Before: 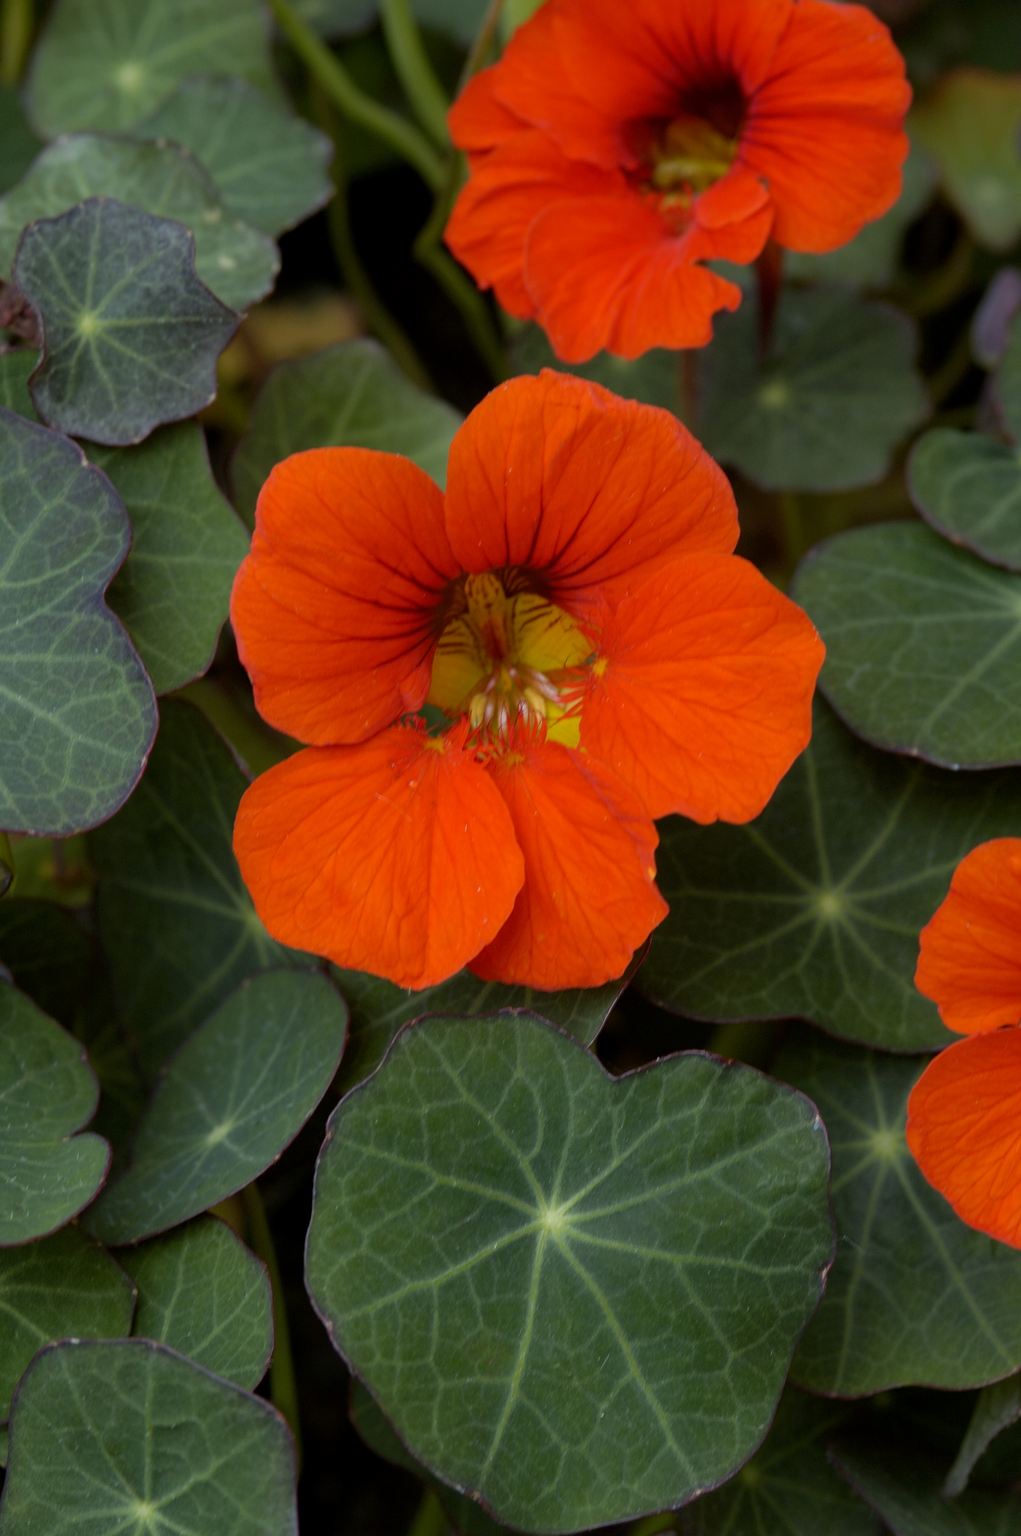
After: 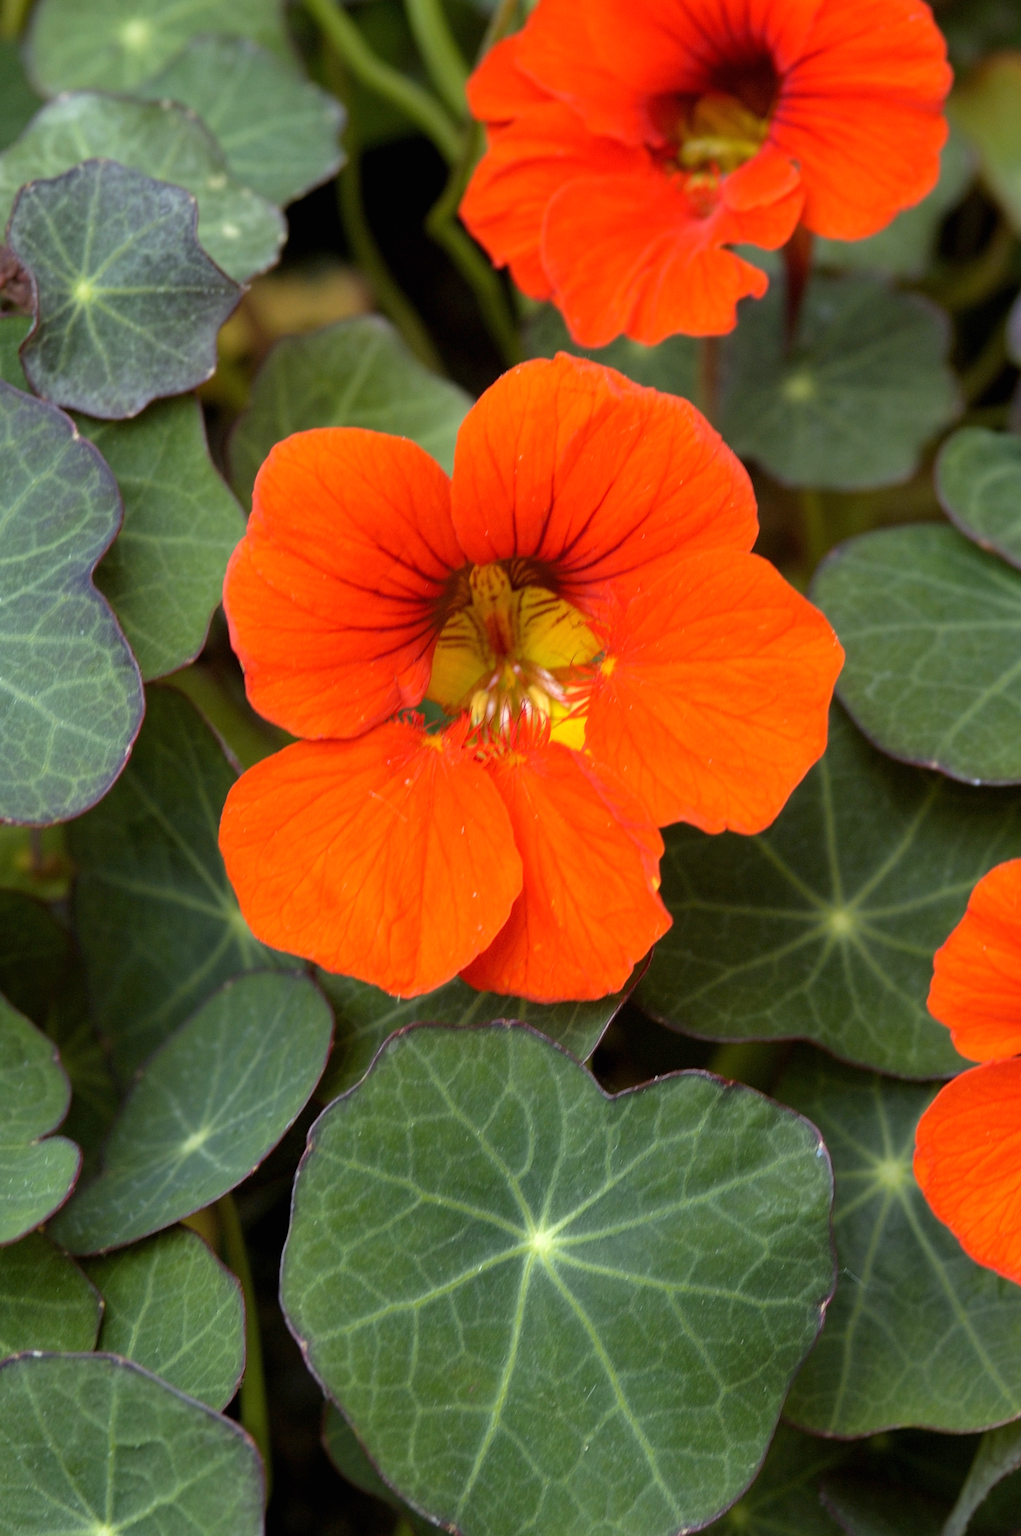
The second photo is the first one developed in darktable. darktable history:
exposure: black level correction 0, exposure 1.017 EV, compensate highlight preservation false
crop and rotate: angle -1.77°
